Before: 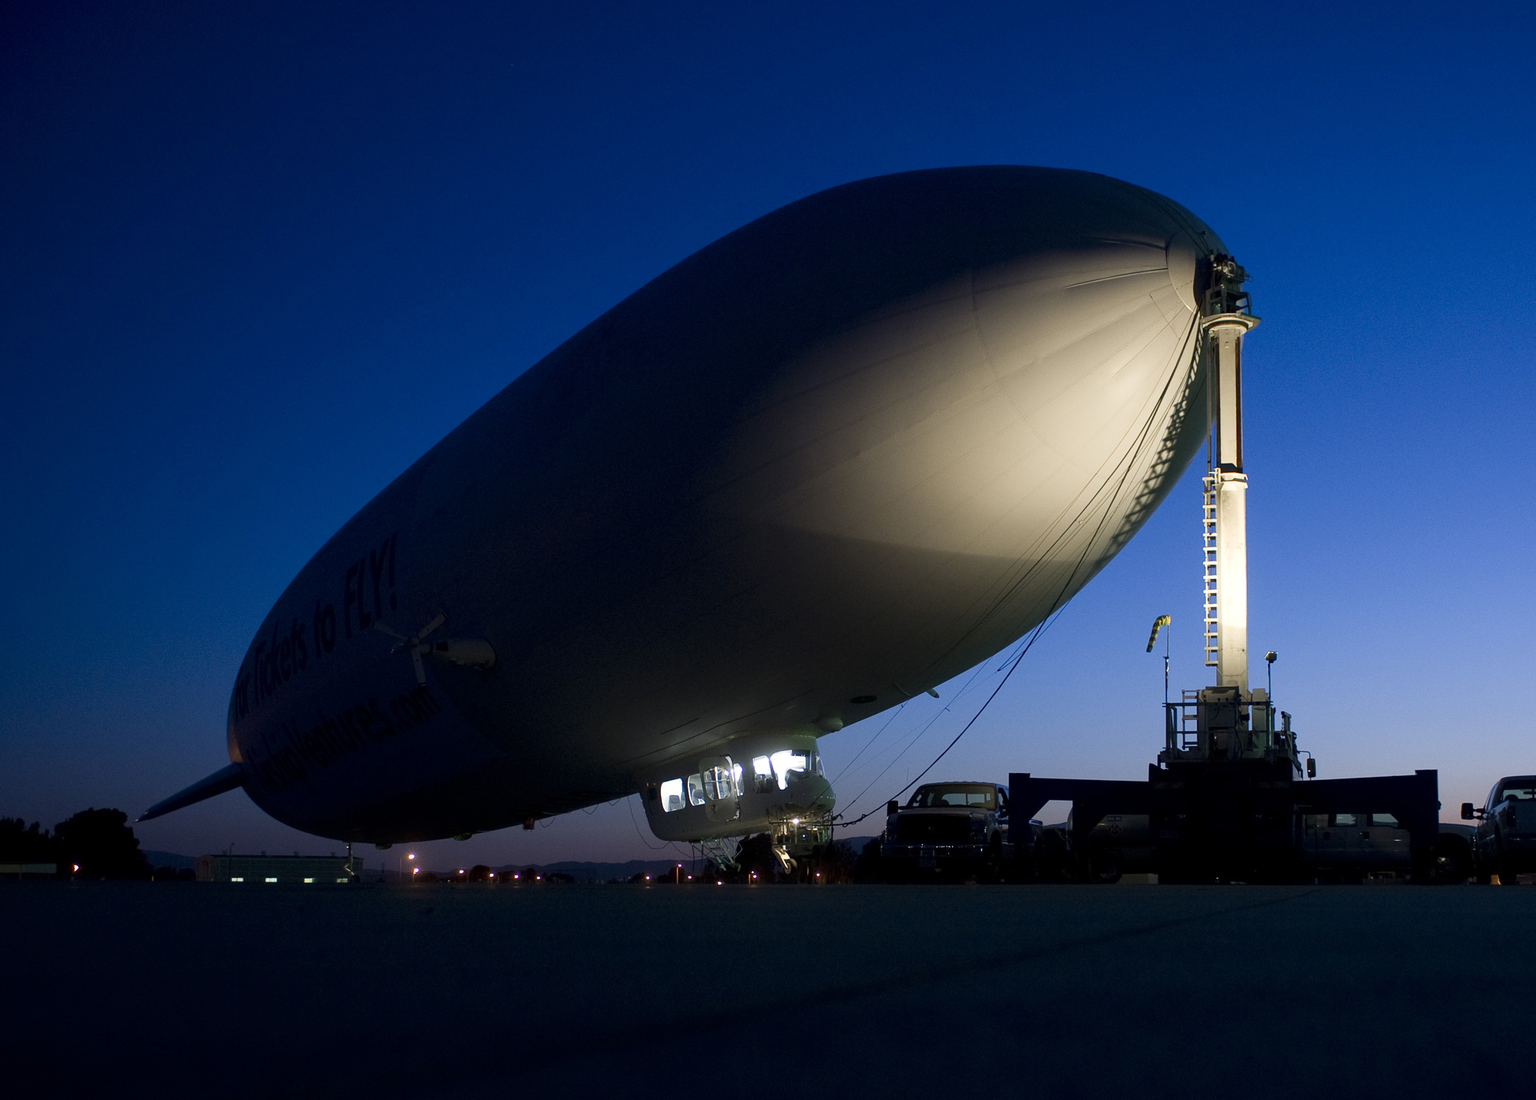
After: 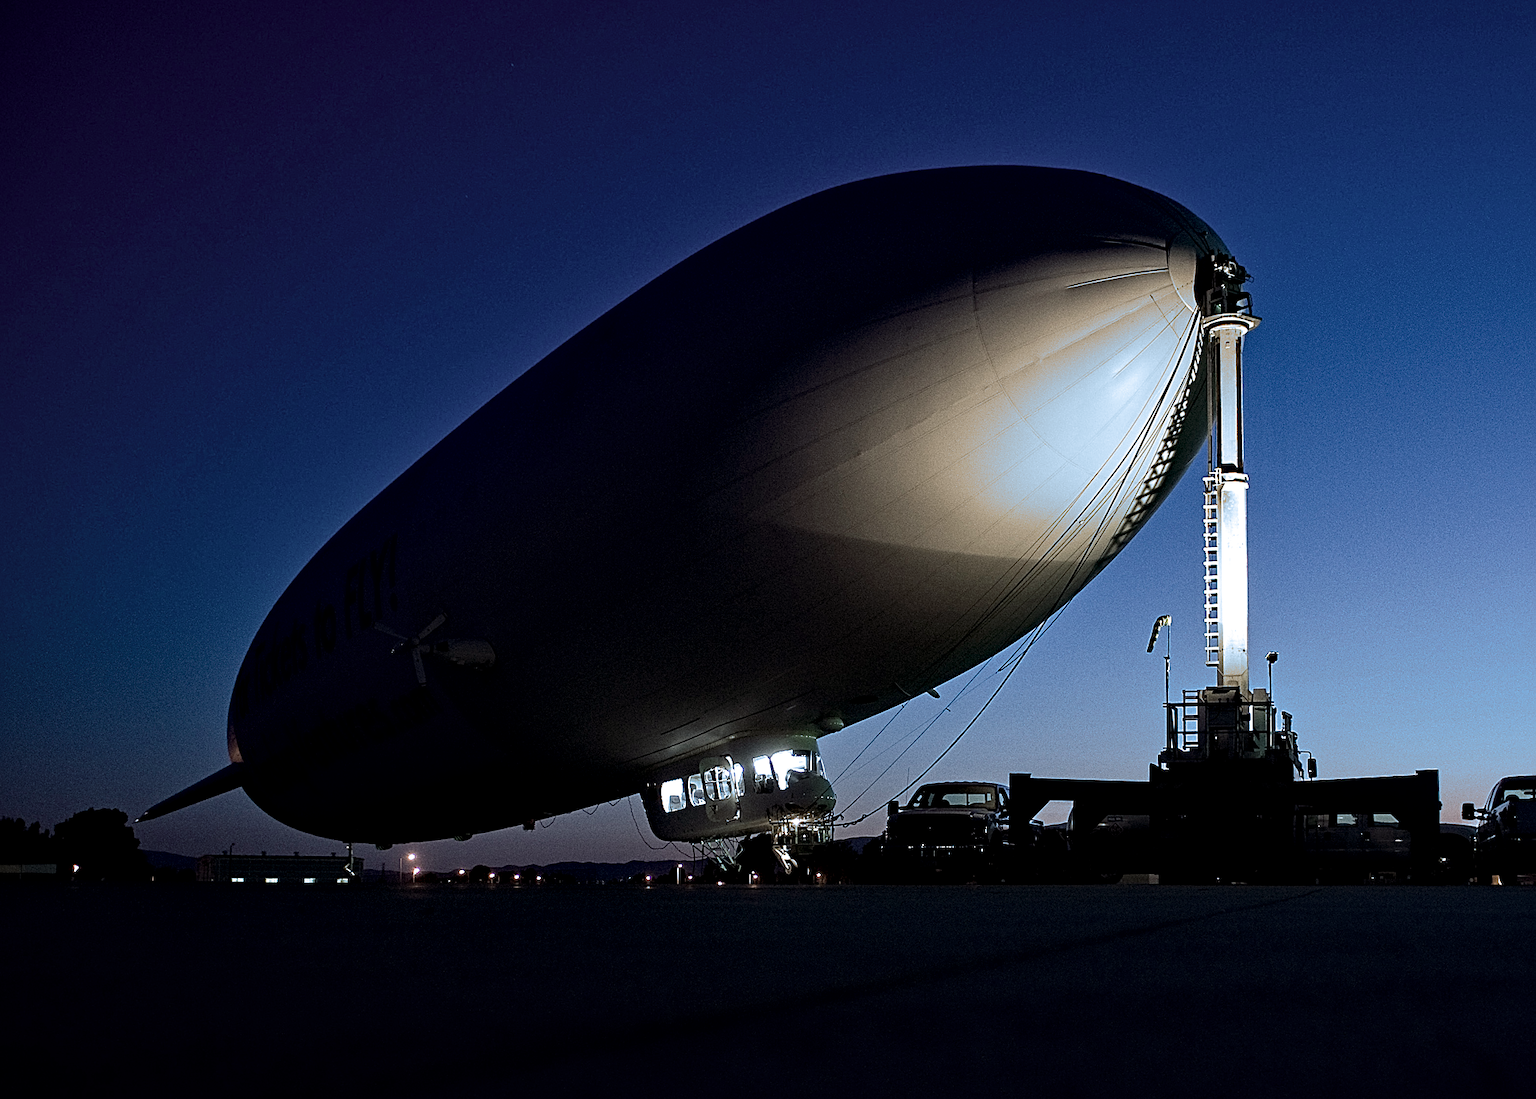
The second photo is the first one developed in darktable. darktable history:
split-toning: shadows › hue 351.18°, shadows › saturation 0.86, highlights › hue 218.82°, highlights › saturation 0.73, balance -19.167
color balance rgb: perceptual saturation grading › global saturation 10%, global vibrance 10%
sharpen: on, module defaults
contrast brightness saturation: contrast 0.1, saturation -0.36
contrast equalizer: octaves 7, y [[0.5, 0.542, 0.583, 0.625, 0.667, 0.708], [0.5 ×6], [0.5 ×6], [0 ×6], [0 ×6]]
local contrast: mode bilateral grid, contrast 20, coarseness 50, detail 120%, midtone range 0.2
